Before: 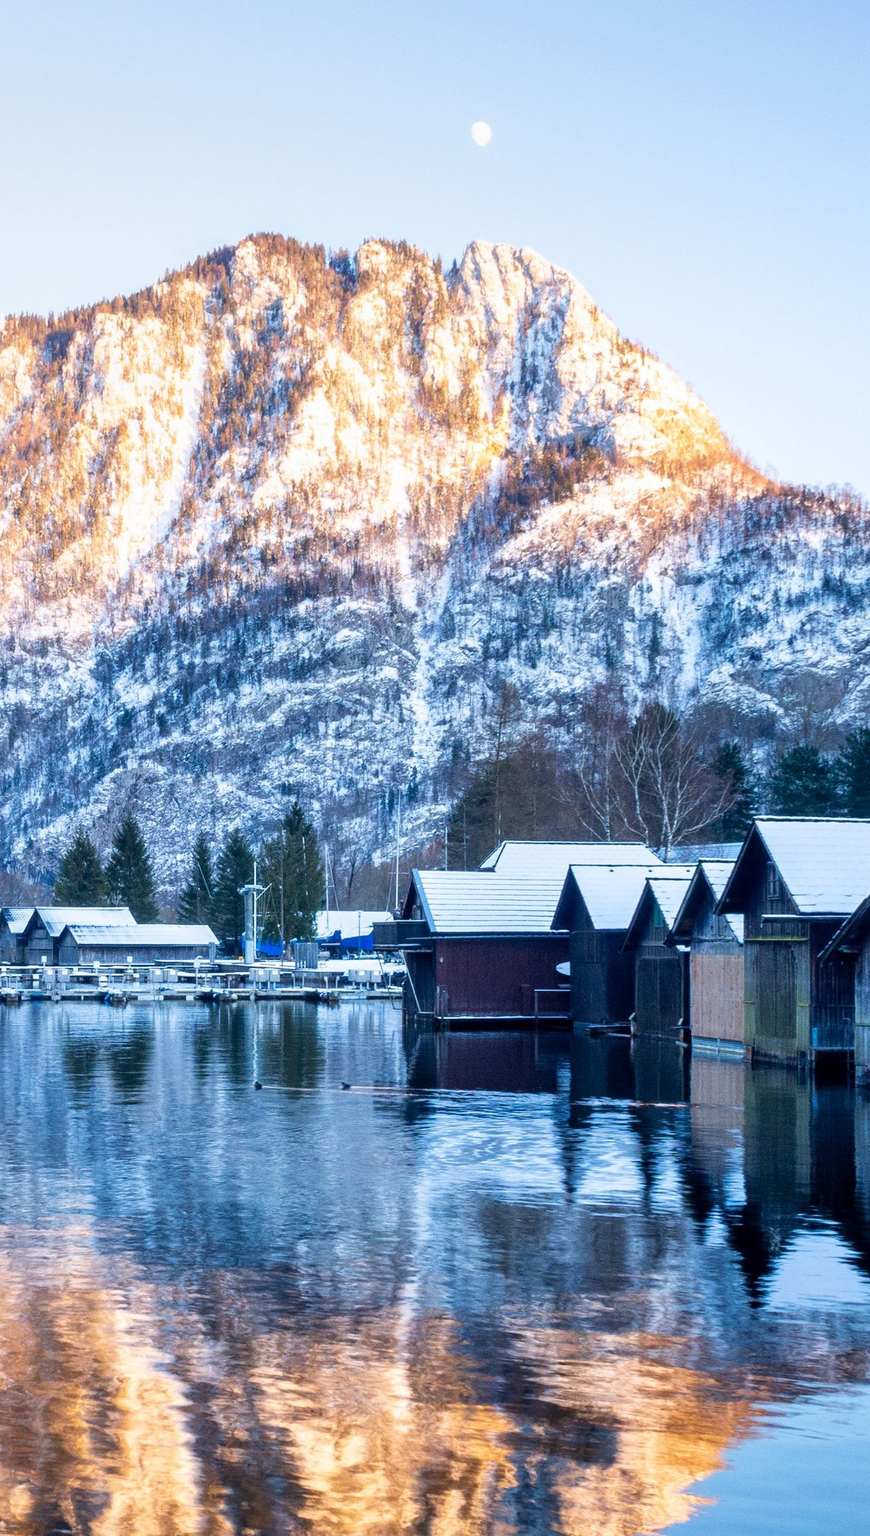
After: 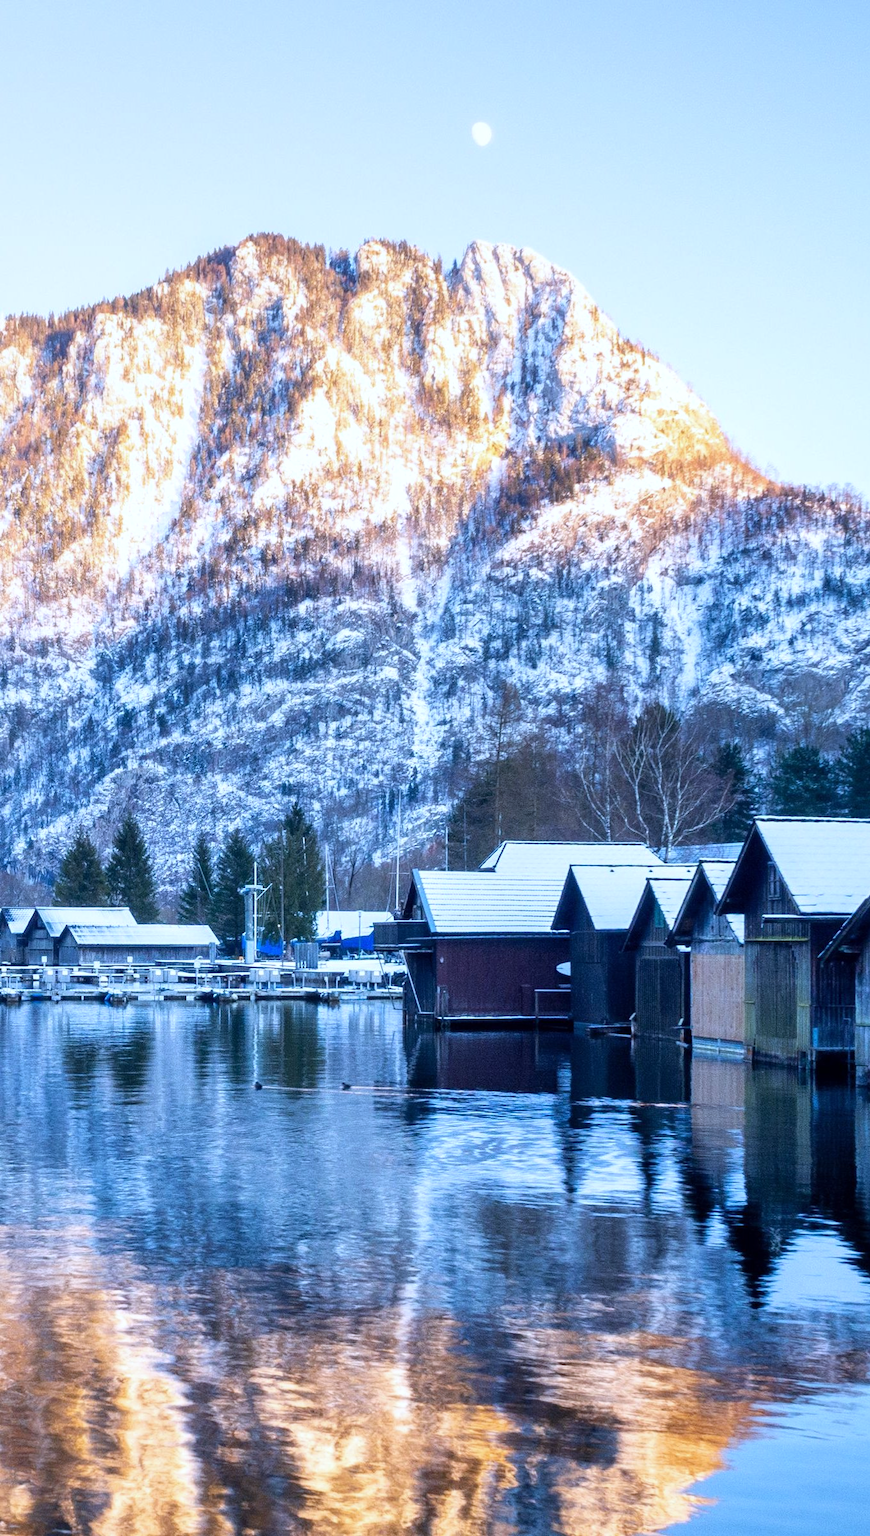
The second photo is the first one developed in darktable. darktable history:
exposure: exposure 0.078 EV, compensate highlight preservation false
white balance: red 0.954, blue 1.079
